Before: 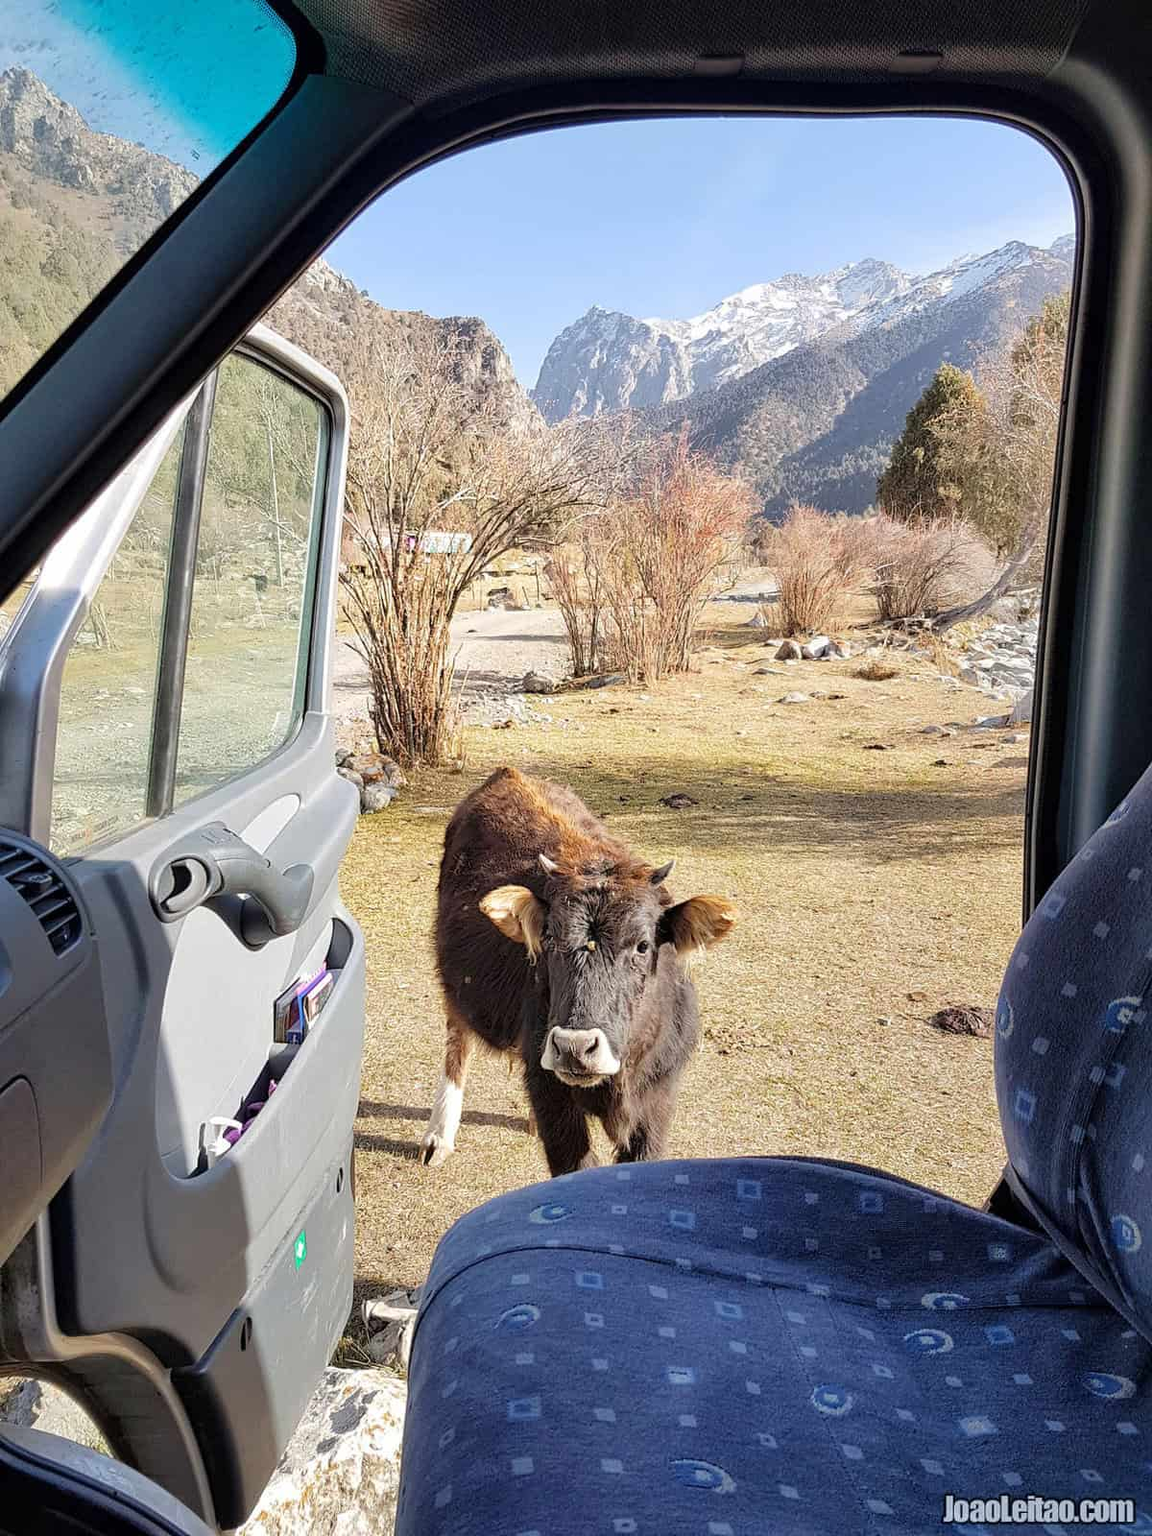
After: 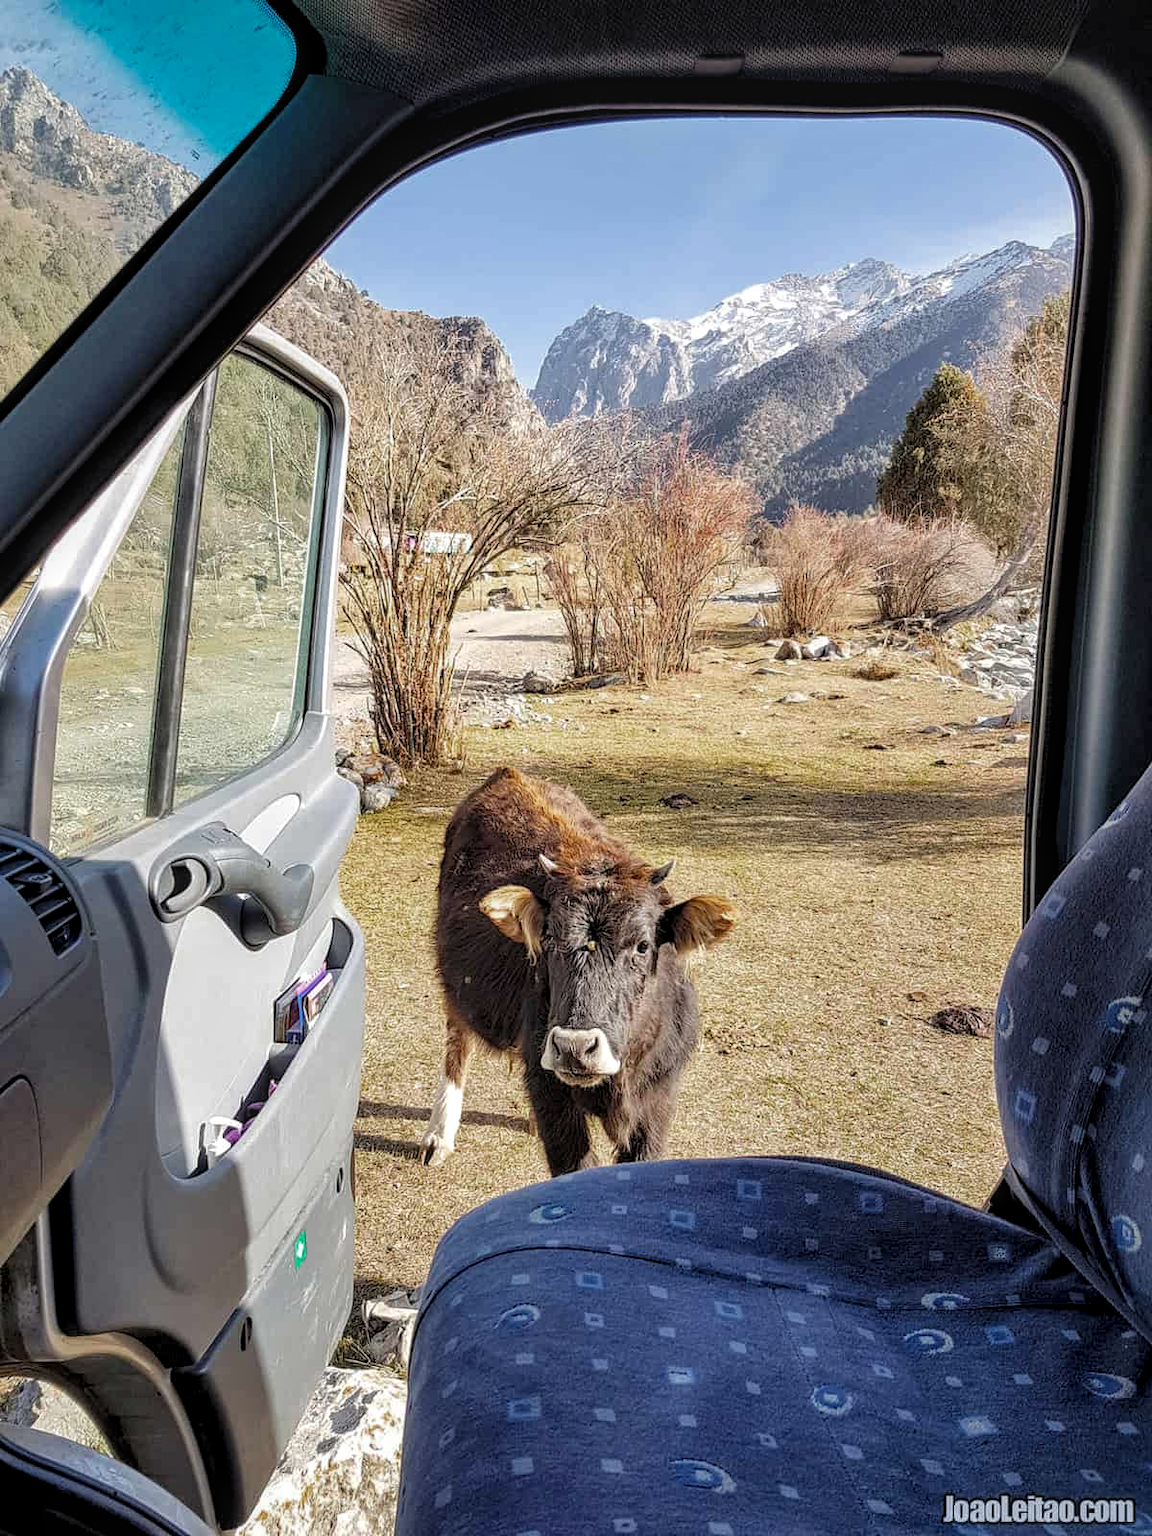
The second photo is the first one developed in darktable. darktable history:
local contrast: highlights 53%, shadows 51%, detail 130%, midtone range 0.451
levels: levels [0.026, 0.507, 0.987]
color zones: curves: ch0 [(0, 0.425) (0.143, 0.422) (0.286, 0.42) (0.429, 0.419) (0.571, 0.419) (0.714, 0.42) (0.857, 0.422) (1, 0.425)]
